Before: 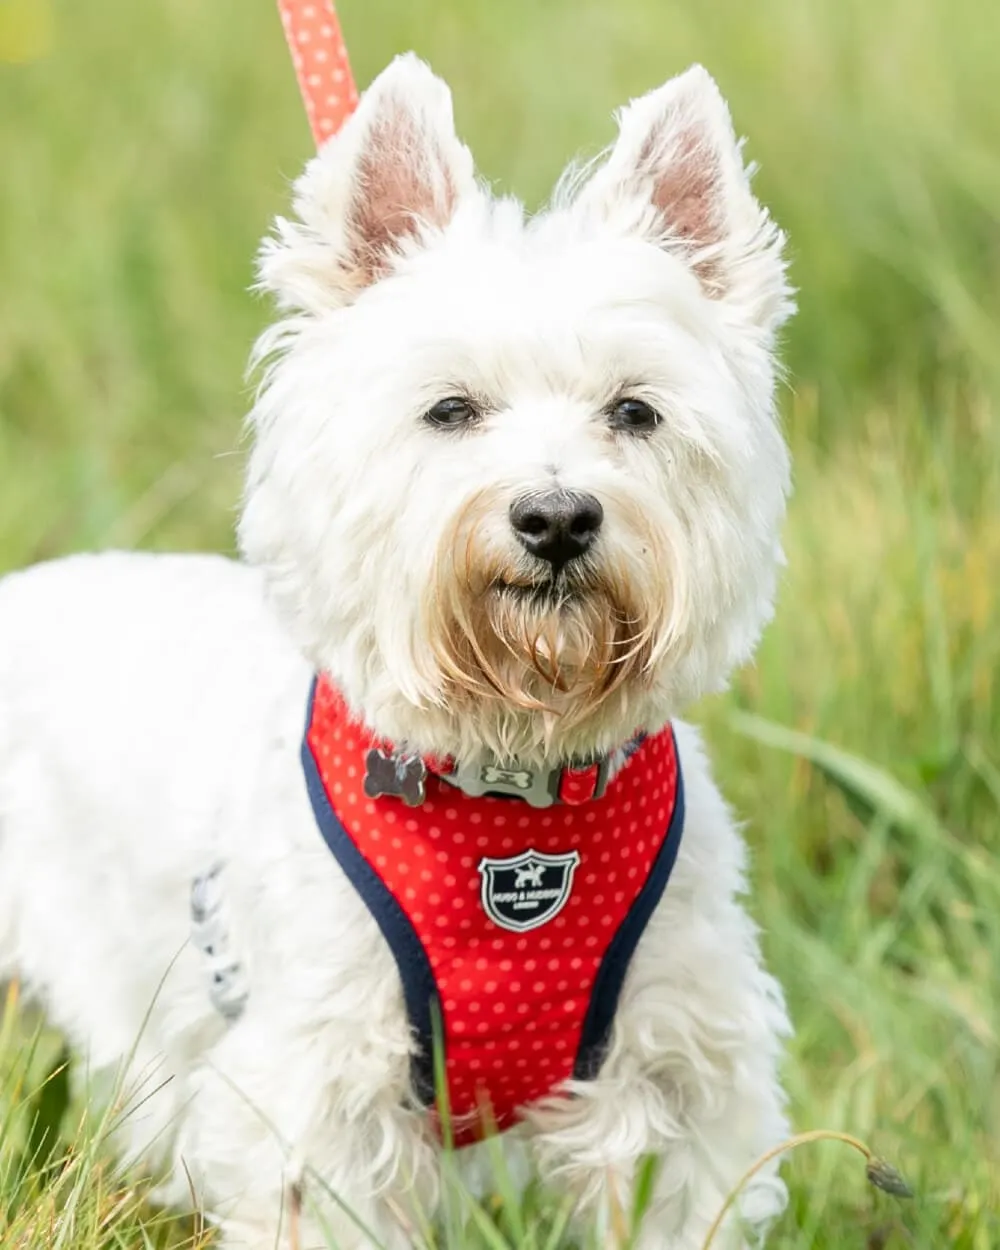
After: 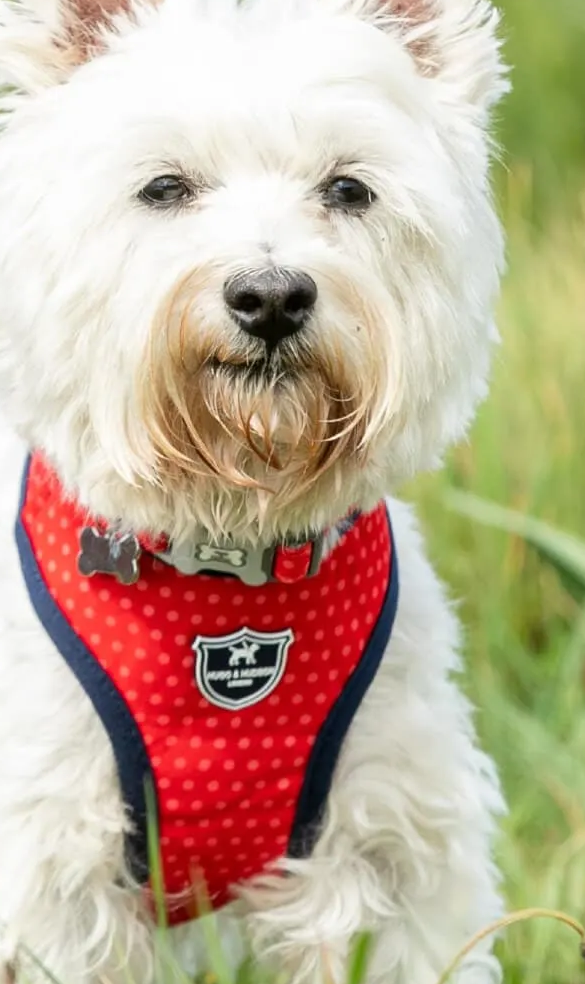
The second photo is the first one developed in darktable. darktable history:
crop and rotate: left 28.675%, top 17.839%, right 12.813%, bottom 3.401%
